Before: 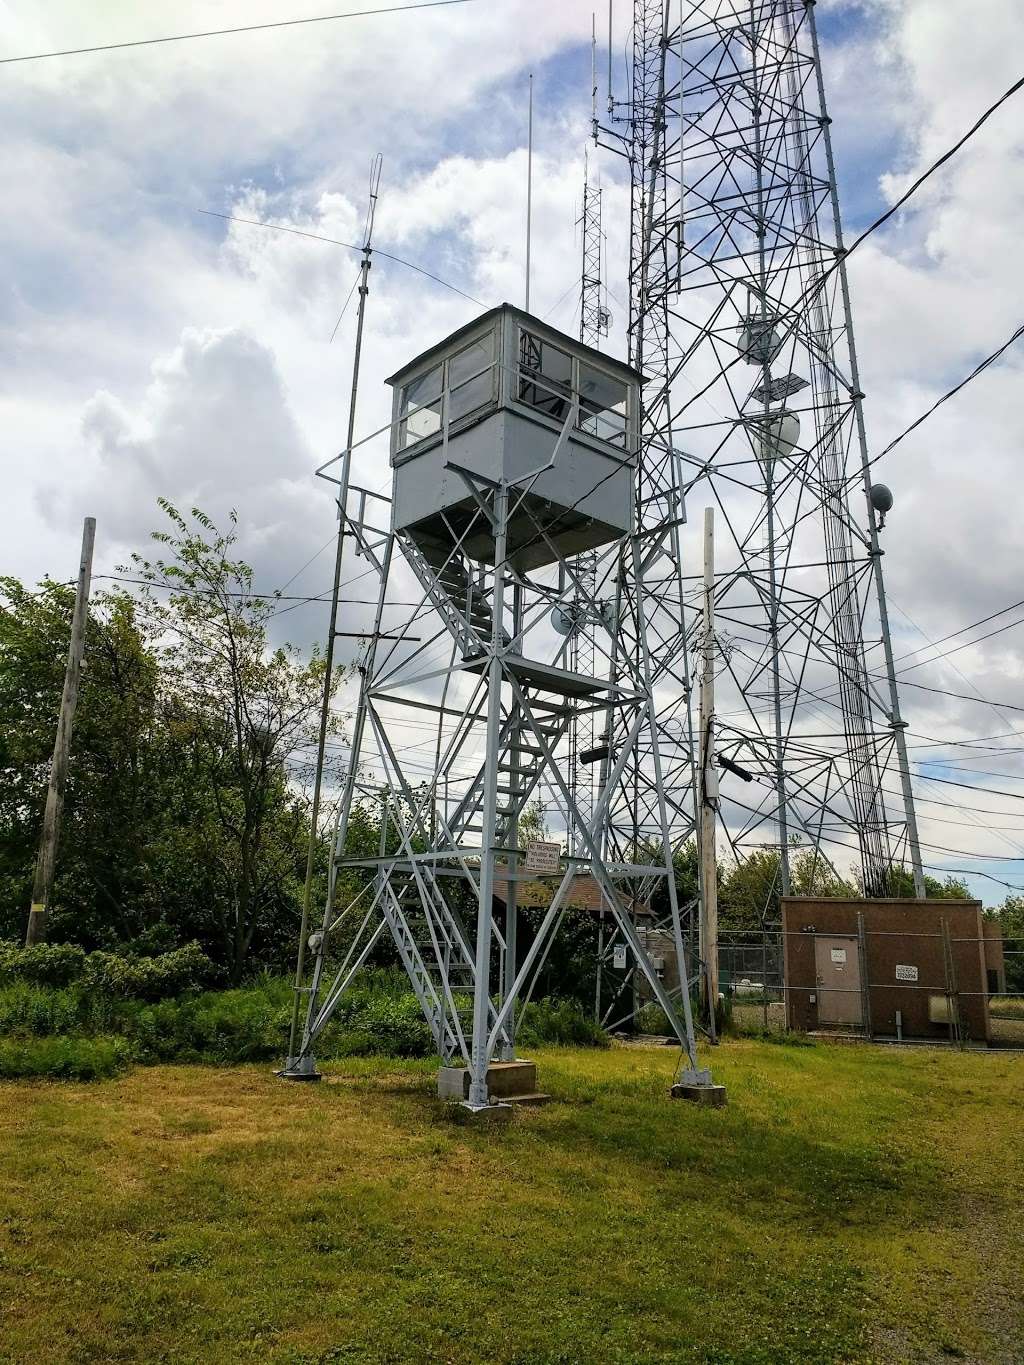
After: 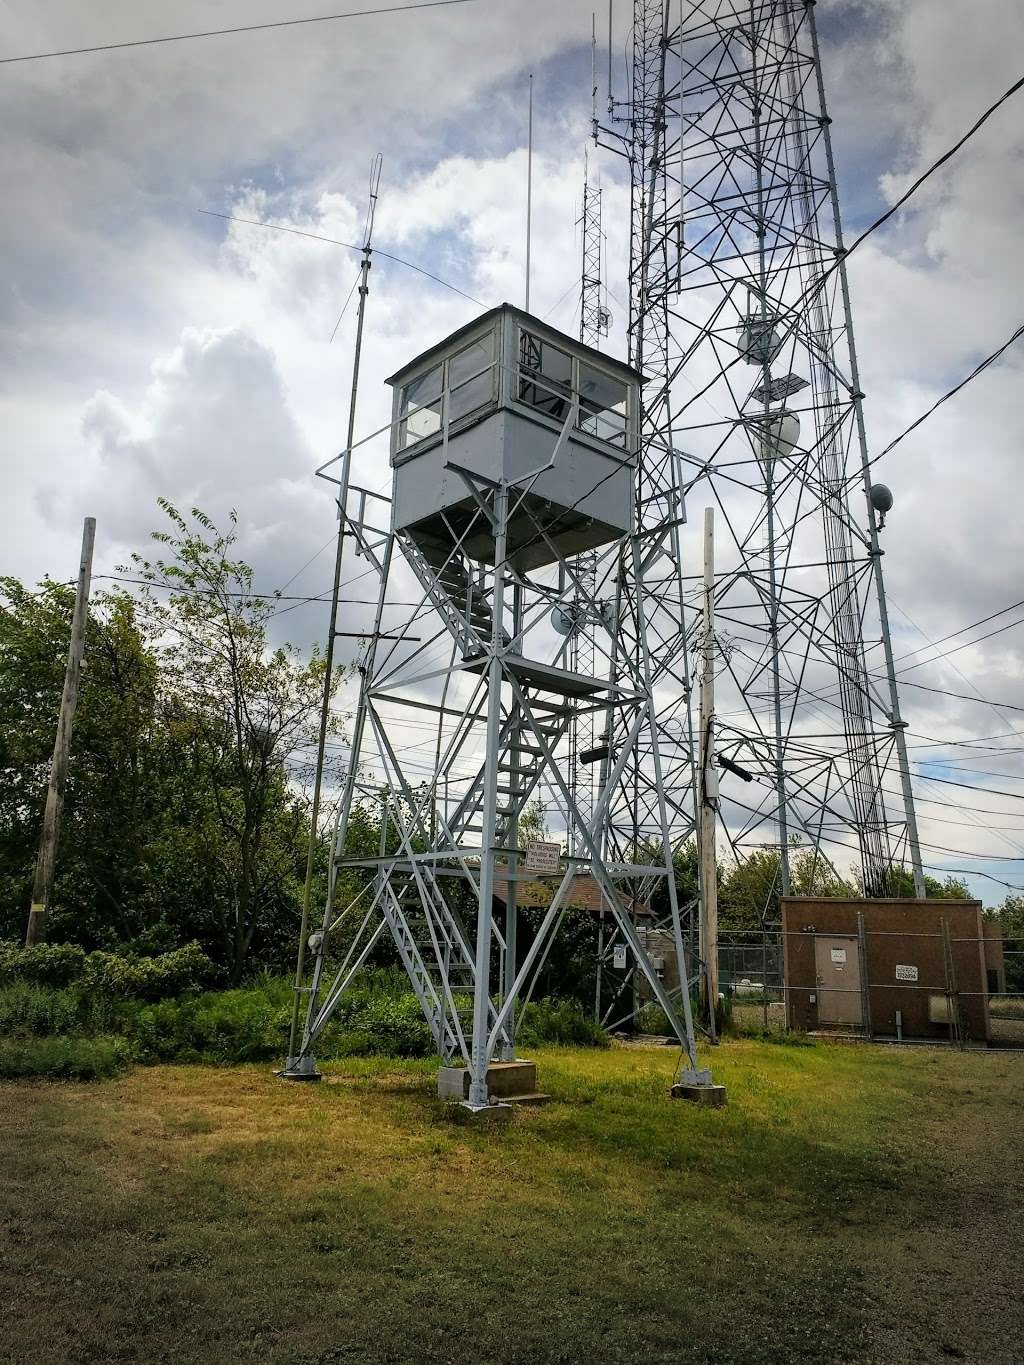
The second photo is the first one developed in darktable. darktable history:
vignetting: fall-off start 67.98%, fall-off radius 30.58%, width/height ratio 0.99, shape 0.857
